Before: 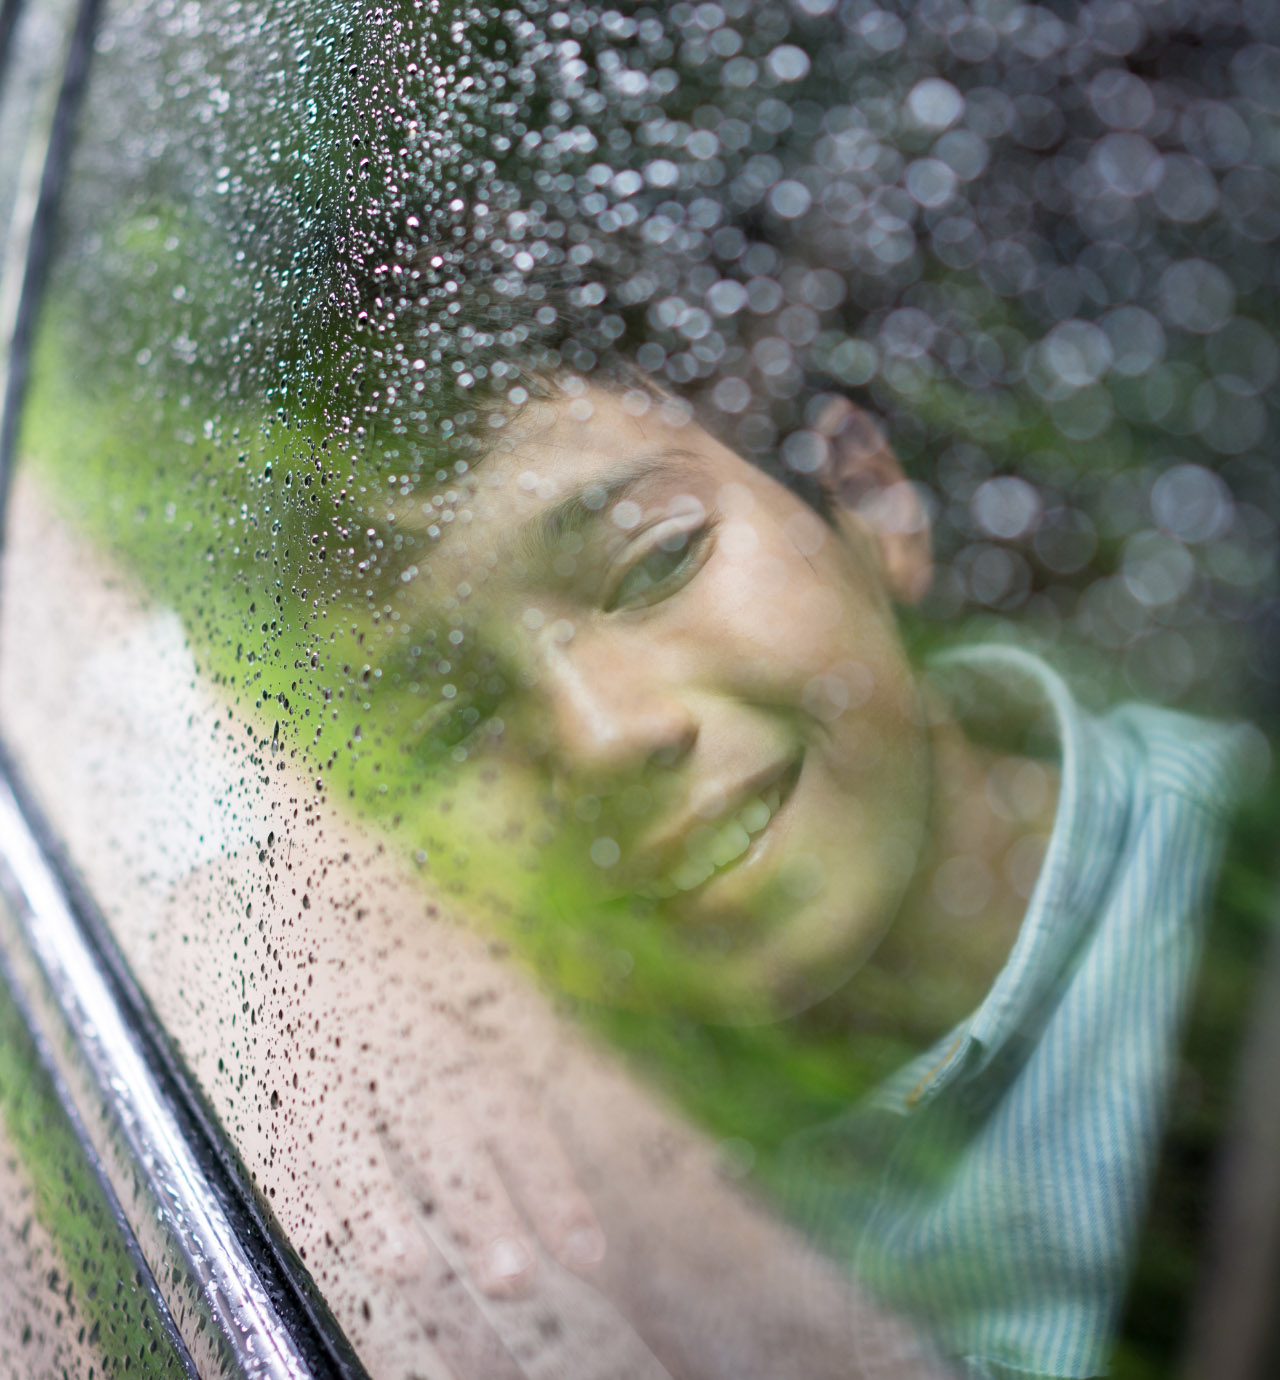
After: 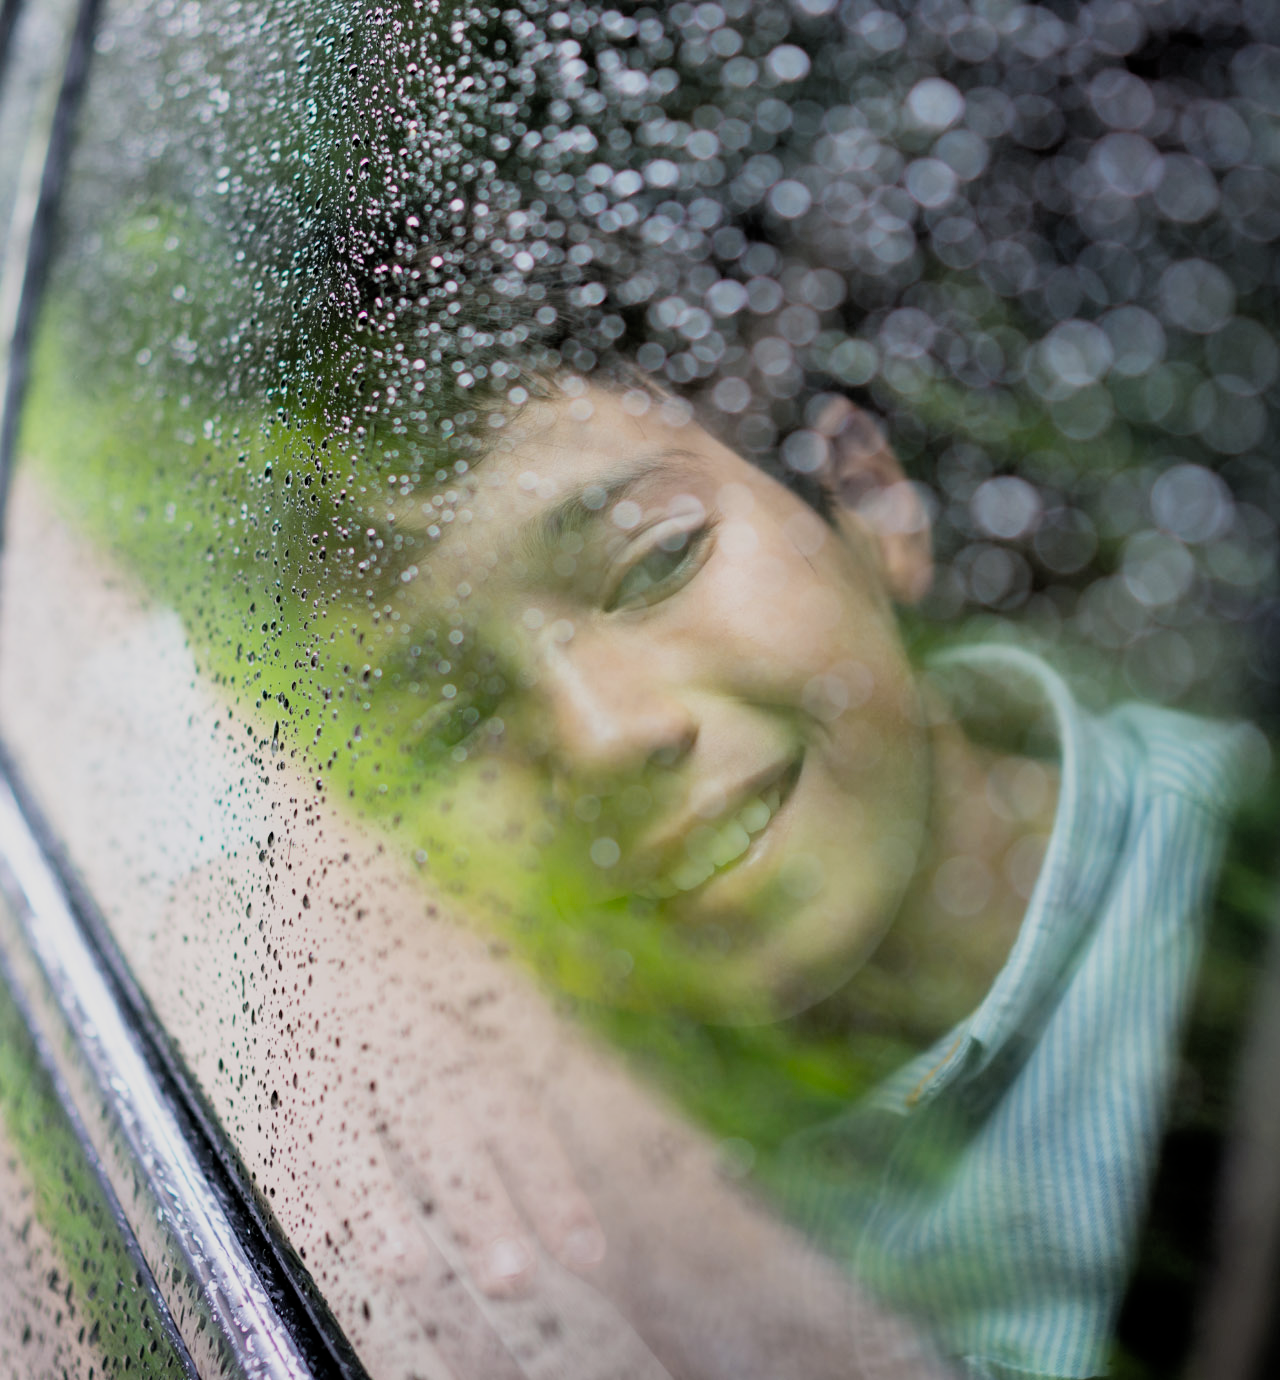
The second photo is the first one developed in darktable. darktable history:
color correction: saturation 0.8
filmic rgb: black relative exposure -7.75 EV, white relative exposure 4.4 EV, threshold 3 EV, target black luminance 0%, hardness 3.76, latitude 50.51%, contrast 1.074, highlights saturation mix 10%, shadows ↔ highlights balance -0.22%, color science v4 (2020), enable highlight reconstruction true
